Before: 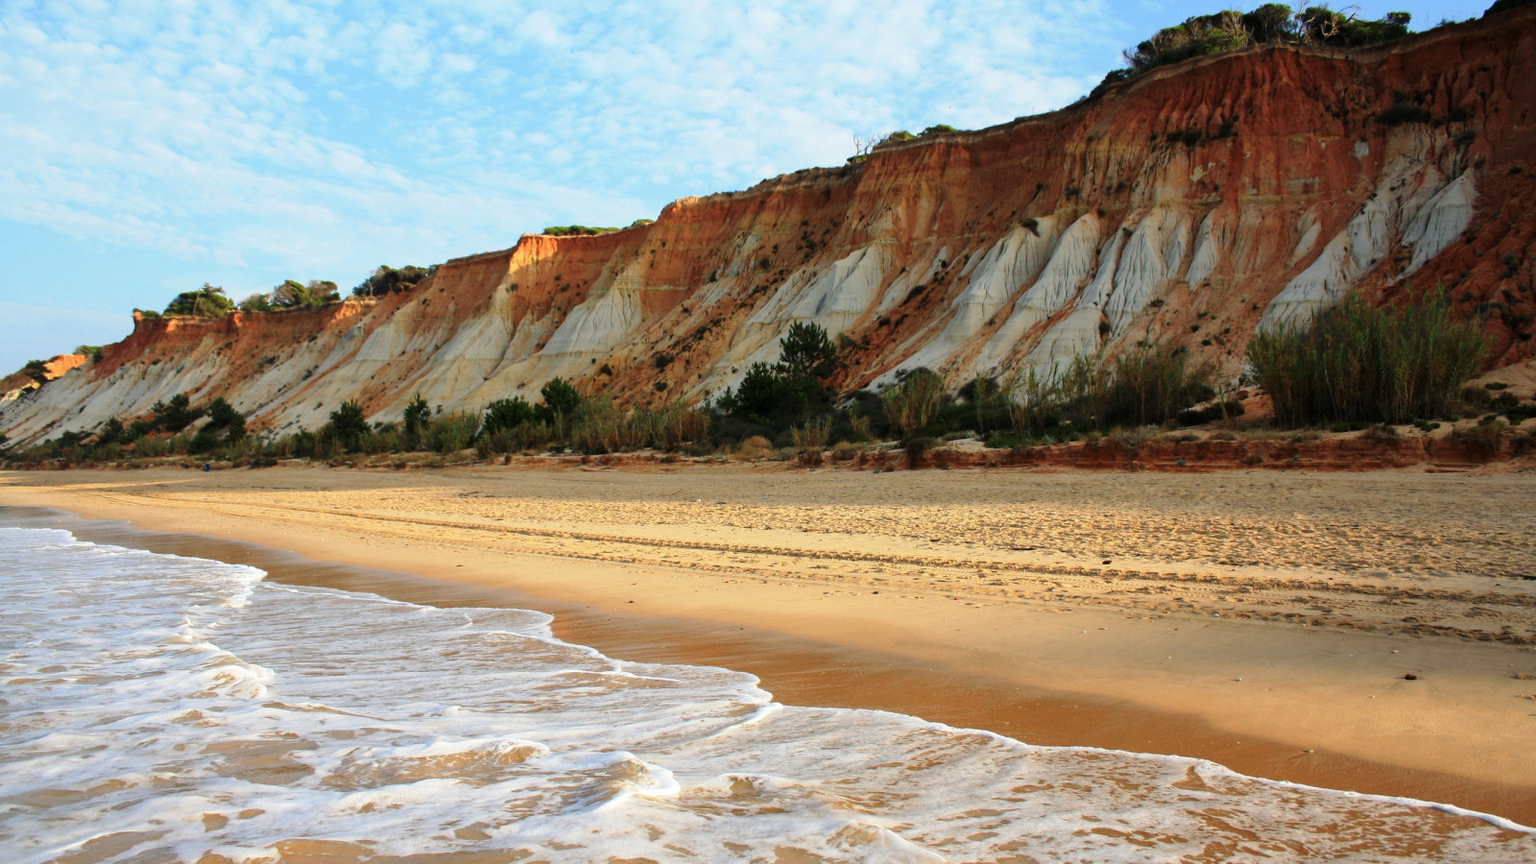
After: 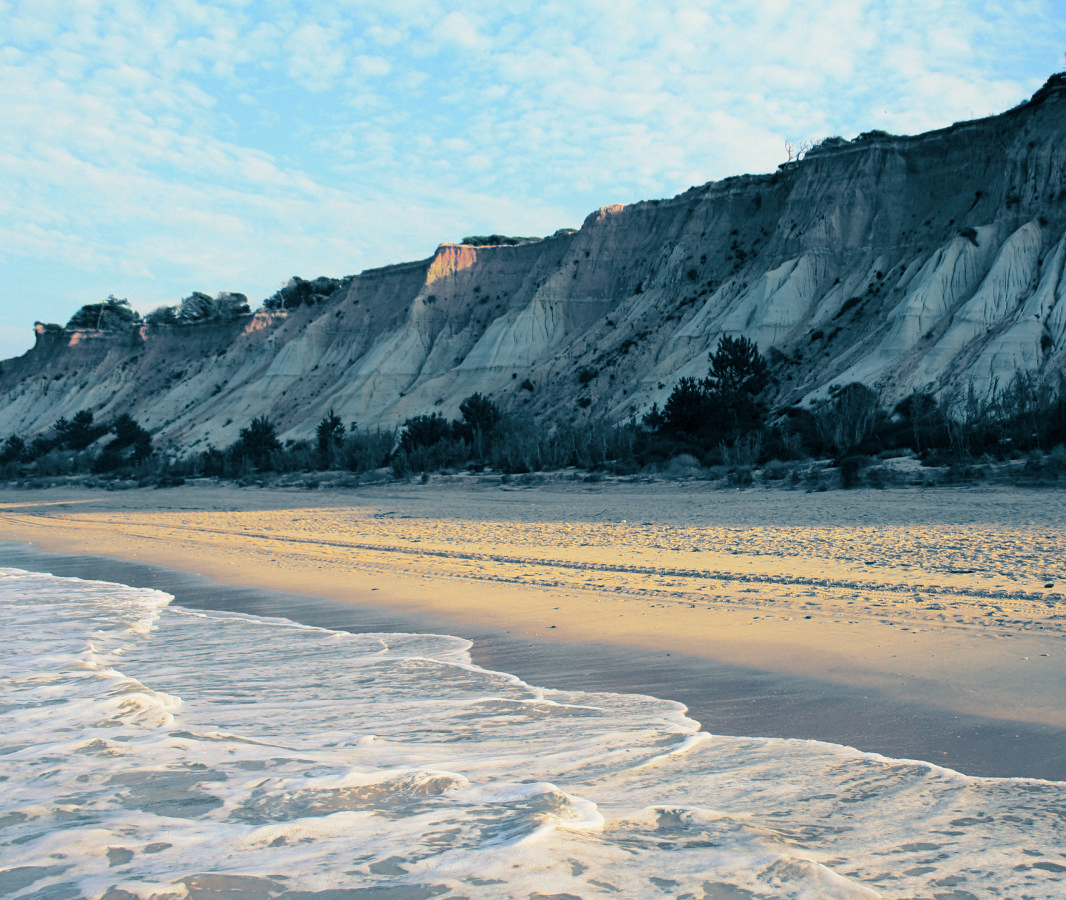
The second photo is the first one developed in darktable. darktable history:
split-toning: shadows › hue 212.4°, balance -70
color balance rgb: shadows lift › chroma 1%, shadows lift › hue 240.84°, highlights gain › chroma 2%, highlights gain › hue 73.2°, global offset › luminance -0.5%, perceptual saturation grading › global saturation 20%, perceptual saturation grading › highlights -25%, perceptual saturation grading › shadows 50%, global vibrance 15%
contrast equalizer: y [[0.439, 0.44, 0.442, 0.457, 0.493, 0.498], [0.5 ×6], [0.5 ×6], [0 ×6], [0 ×6]], mix 0.76
crop and rotate: left 6.617%, right 26.717%
